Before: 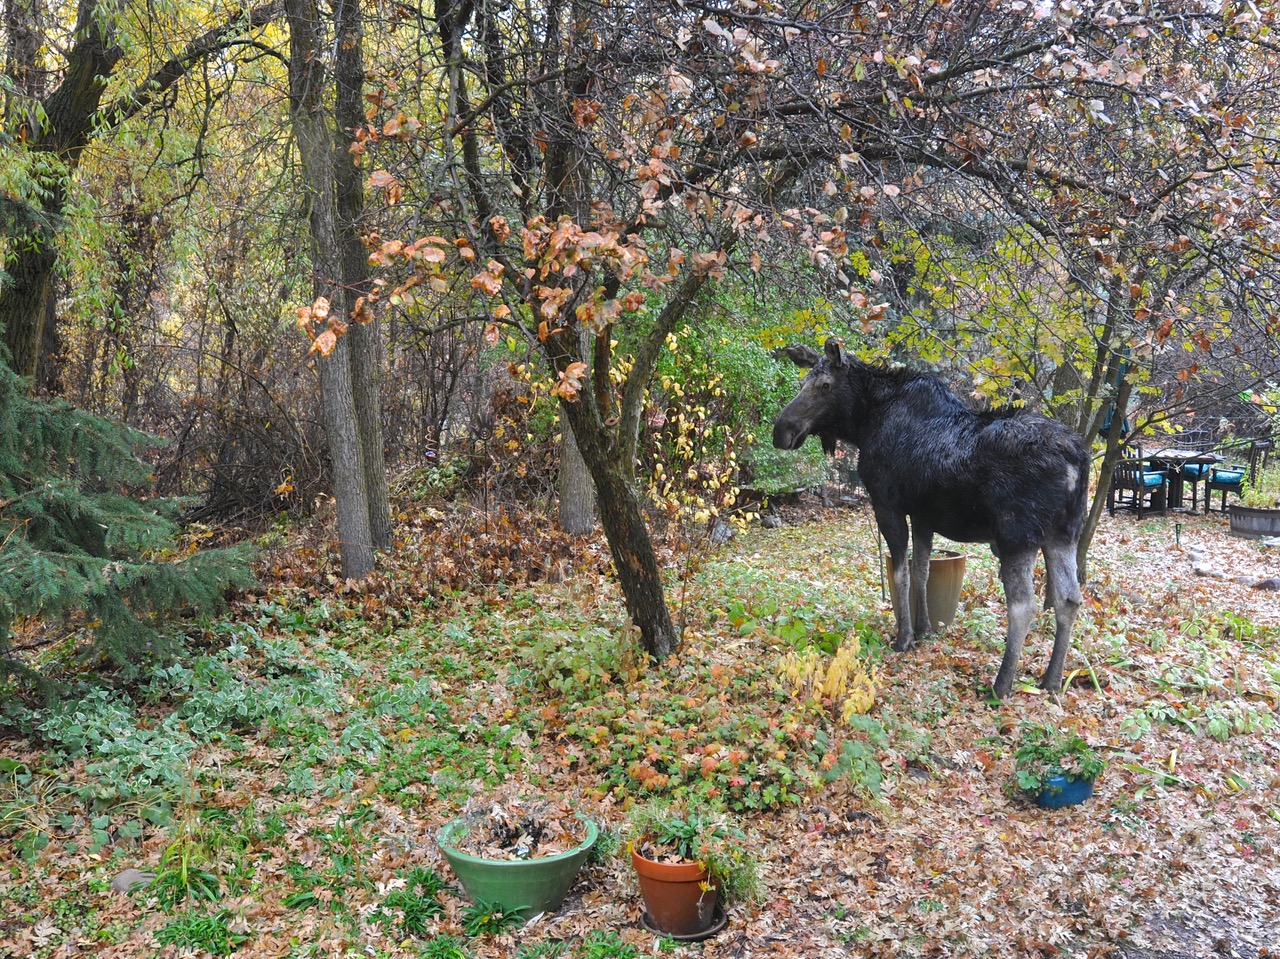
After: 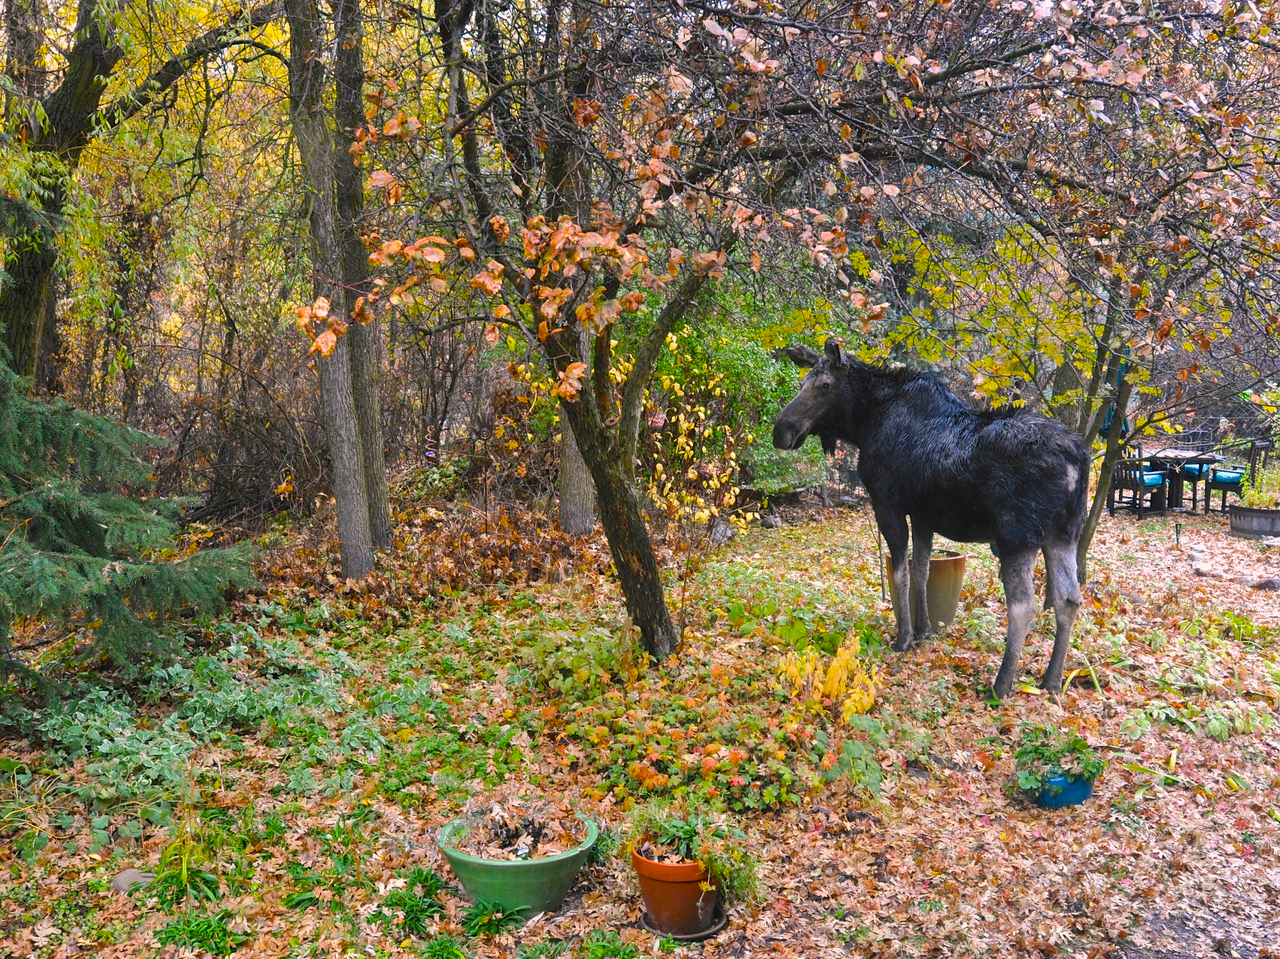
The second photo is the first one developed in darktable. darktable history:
color balance rgb: shadows lift › luminance -10.022%, shadows lift › chroma 0.927%, shadows lift › hue 110.6°, highlights gain › chroma 2.461%, highlights gain › hue 37.9°, perceptual saturation grading › global saturation 31.166%, global vibrance 20%
